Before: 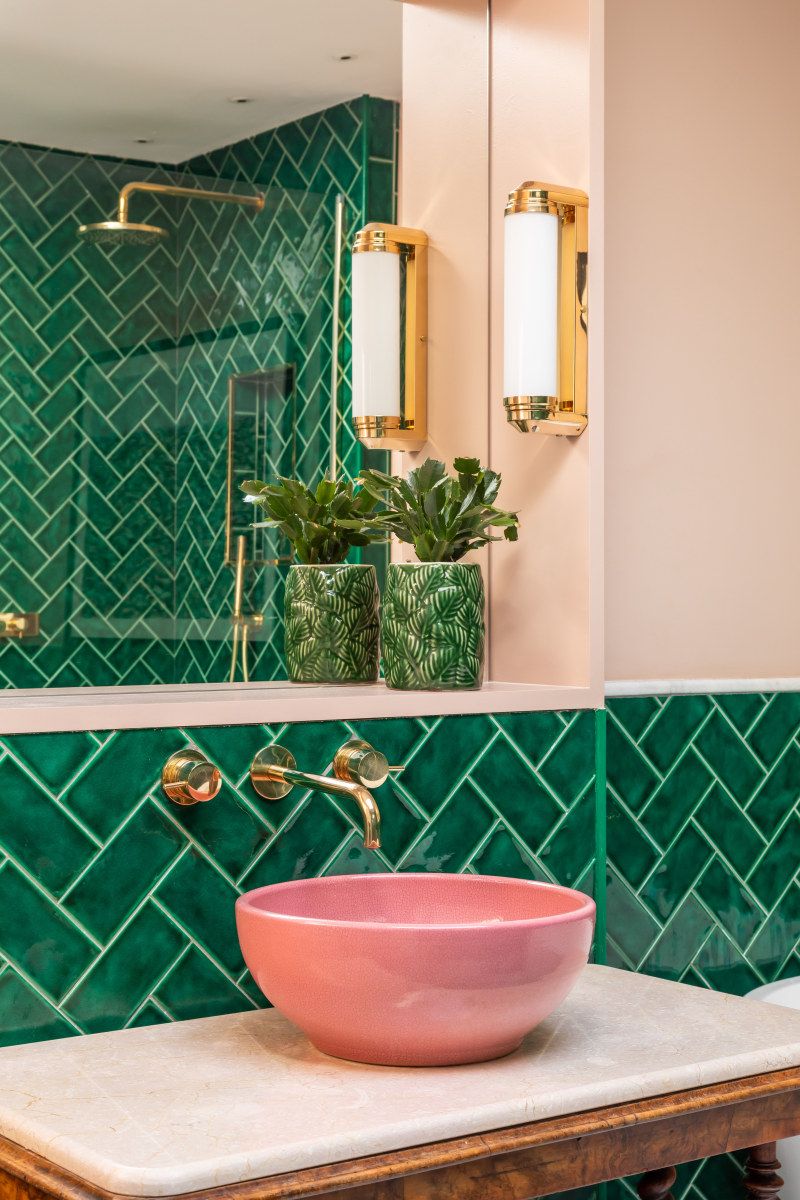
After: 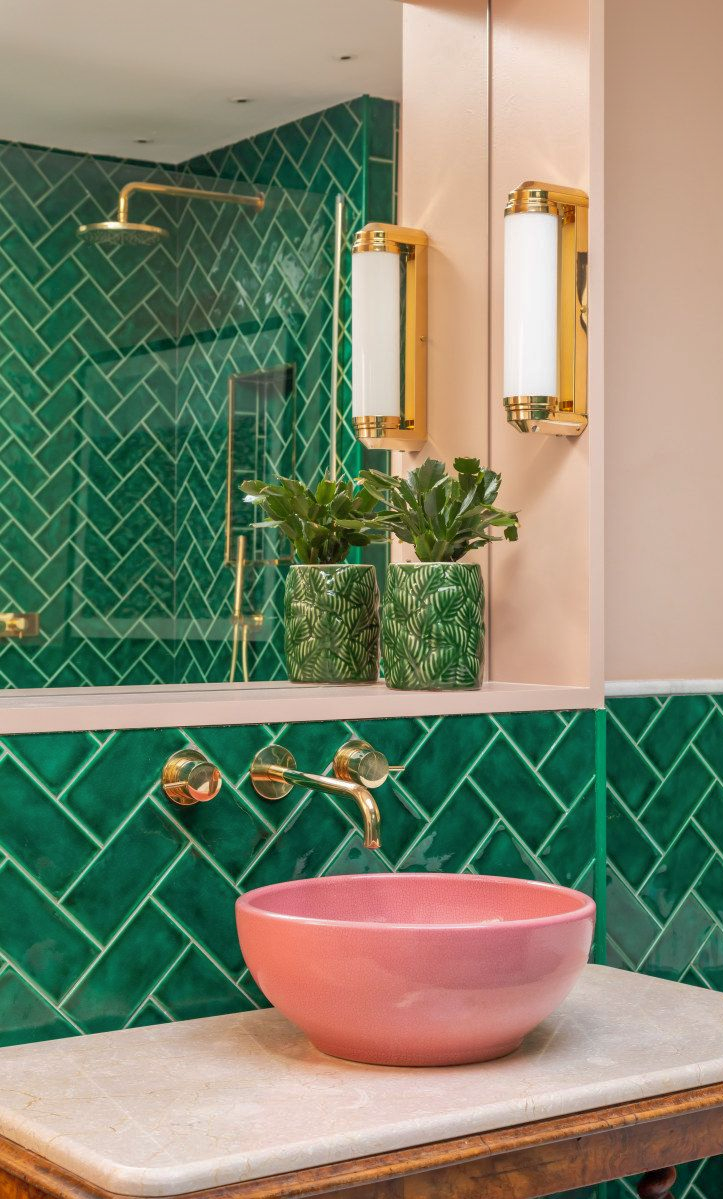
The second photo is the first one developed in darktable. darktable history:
shadows and highlights: on, module defaults
crop: right 9.503%, bottom 0.037%
